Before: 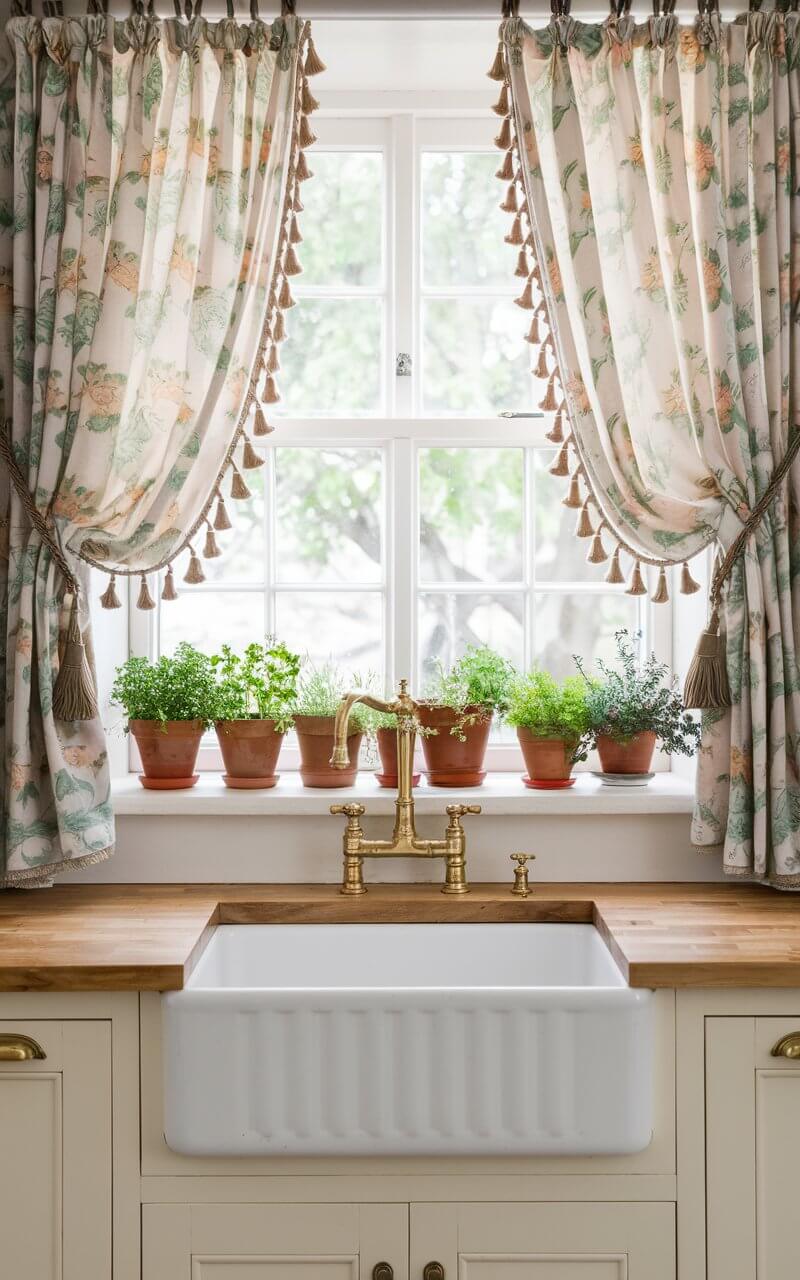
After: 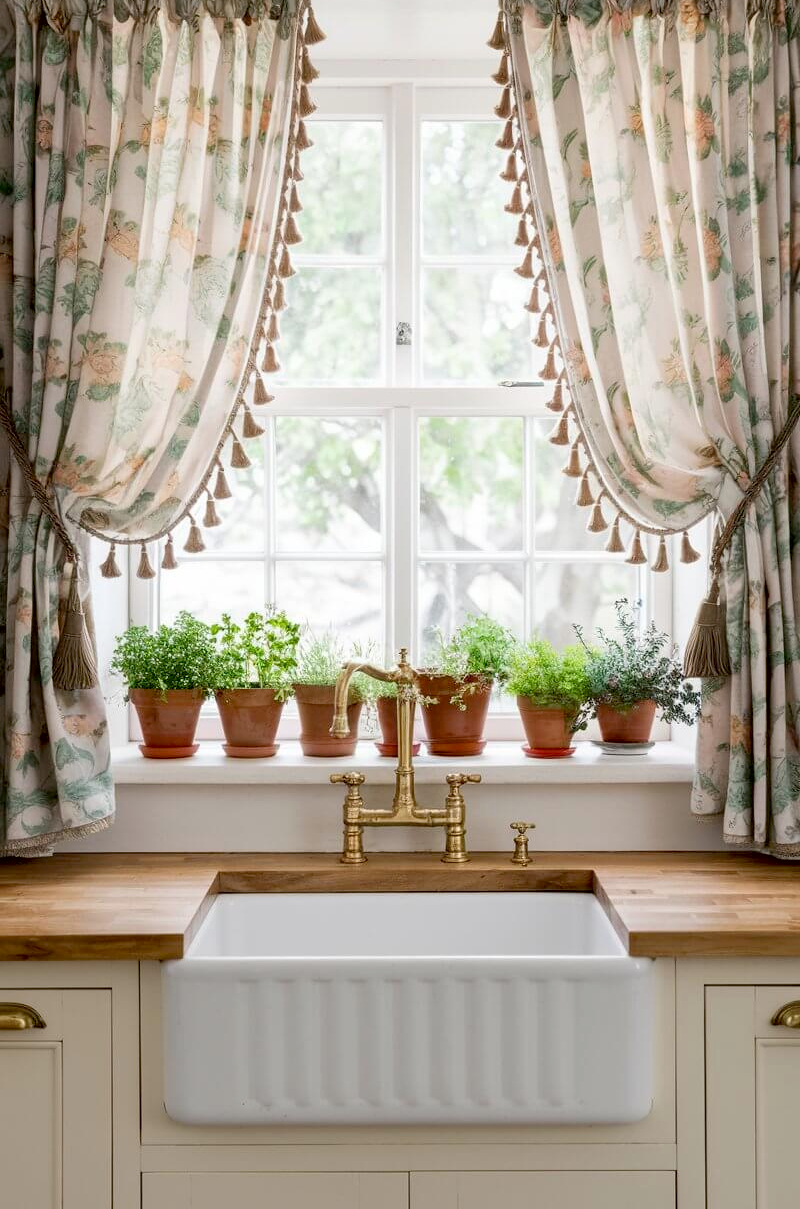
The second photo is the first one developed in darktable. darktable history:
contrast brightness saturation: saturation -0.05
crop and rotate: top 2.479%, bottom 3.018%
exposure: black level correction 0.012, compensate highlight preservation false
